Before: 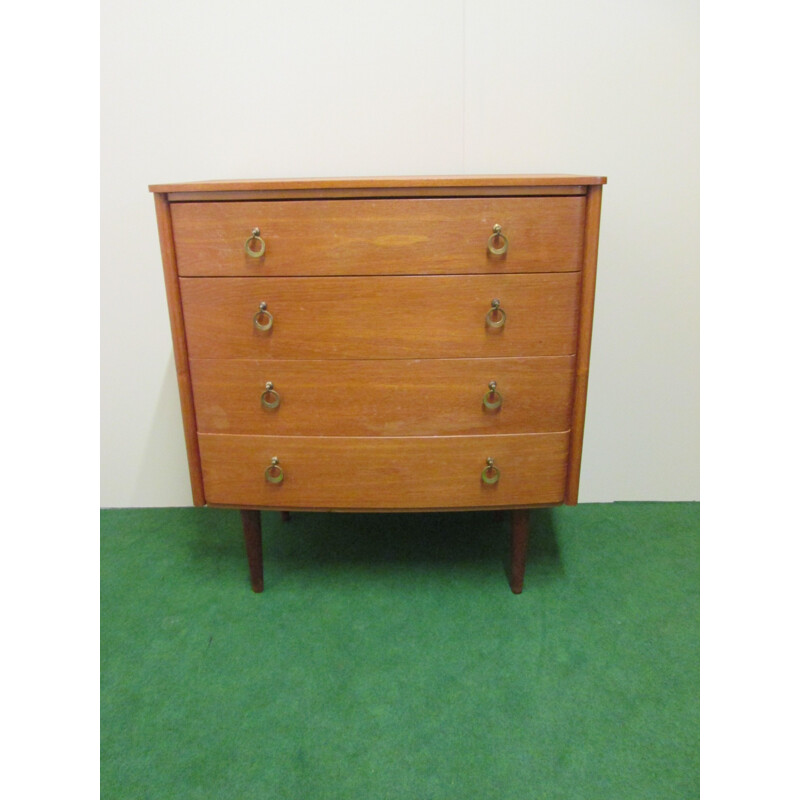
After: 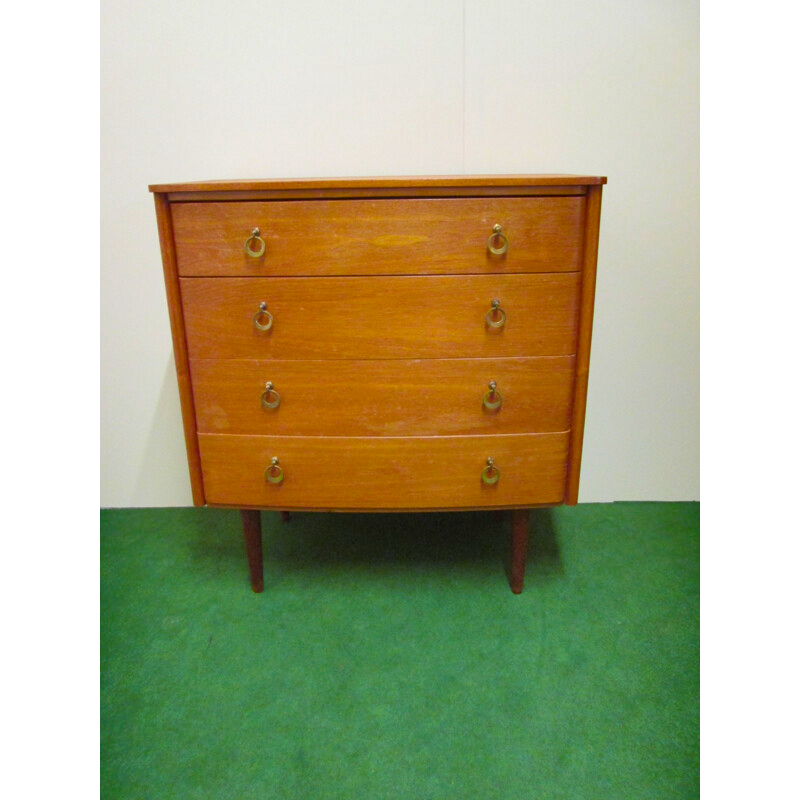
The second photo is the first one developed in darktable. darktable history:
shadows and highlights: shadows 13.6, white point adjustment 1.13, soften with gaussian
color balance rgb: shadows lift › chroma 4.346%, shadows lift › hue 27.28°, perceptual saturation grading › global saturation 9.892%, global vibrance 30.417%
